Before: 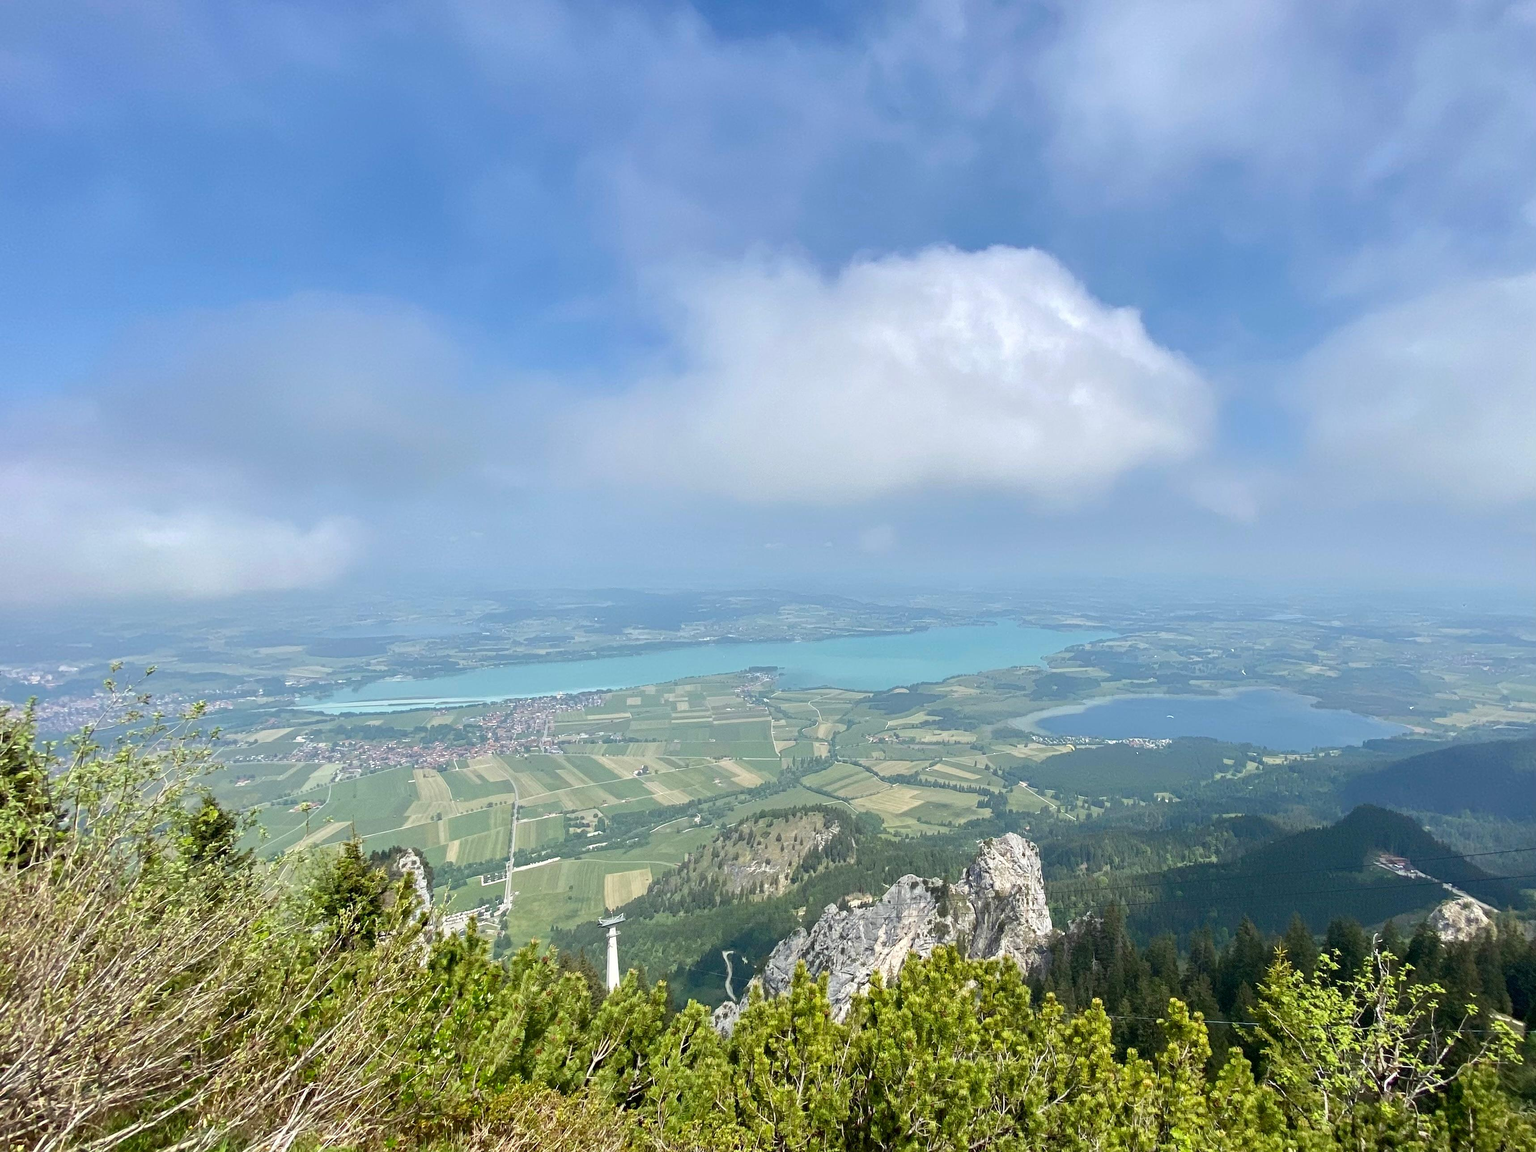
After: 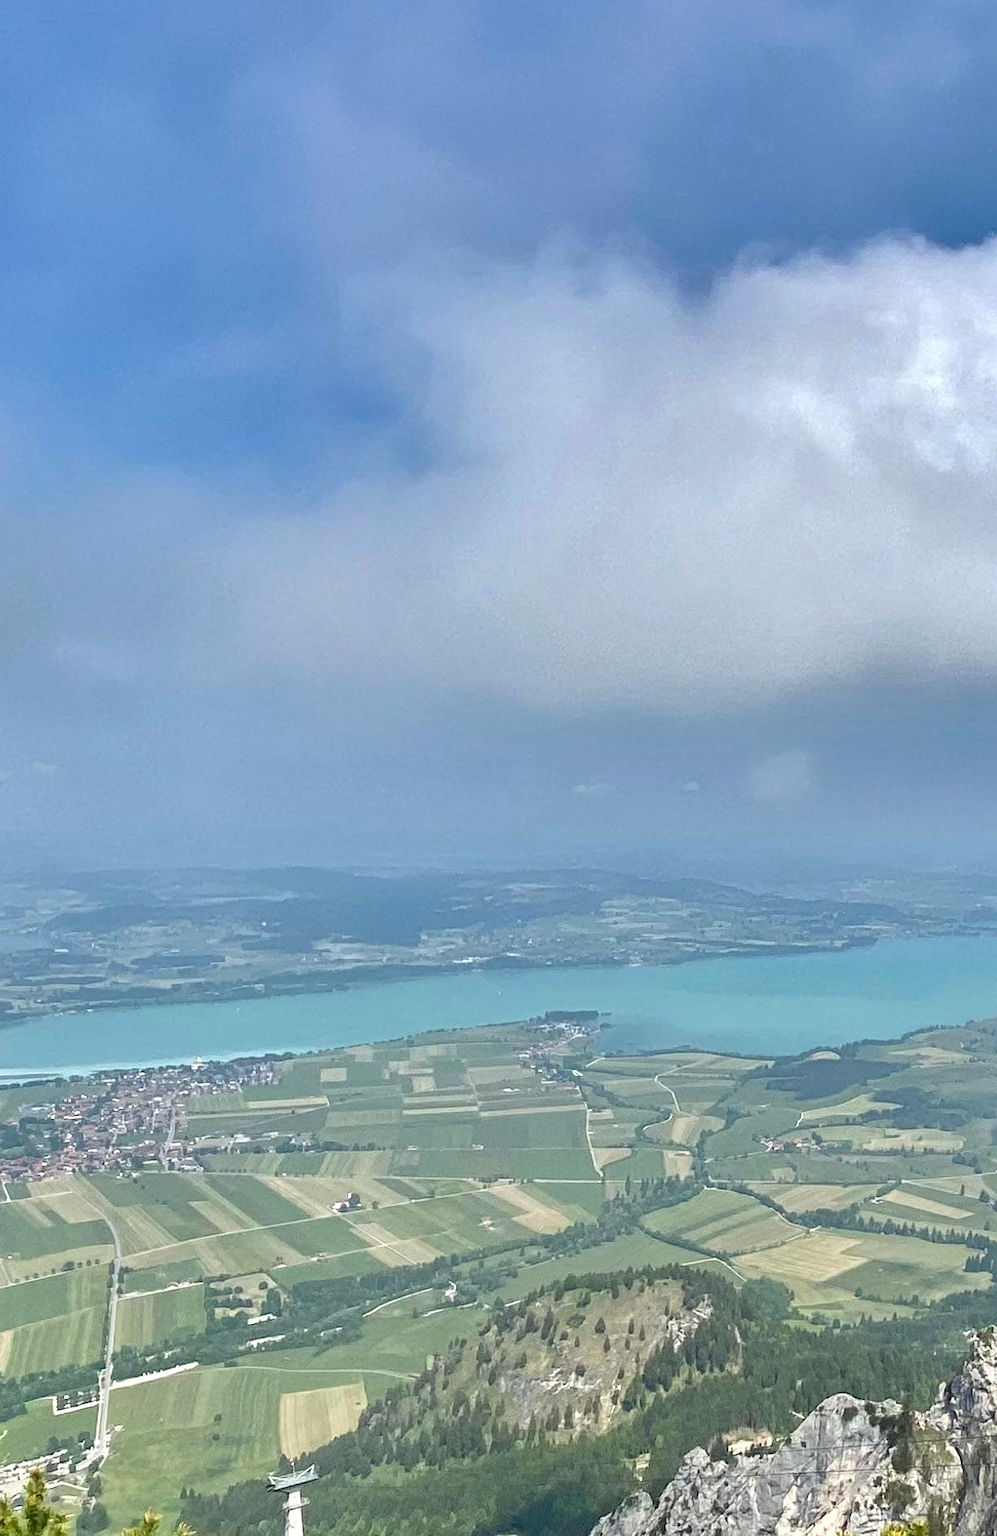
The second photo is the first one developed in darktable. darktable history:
shadows and highlights: radius 170.73, shadows 26.62, white point adjustment 3.22, highlights -68.21, soften with gaussian
crop and rotate: left 29.526%, top 10.207%, right 35.178%, bottom 17.329%
